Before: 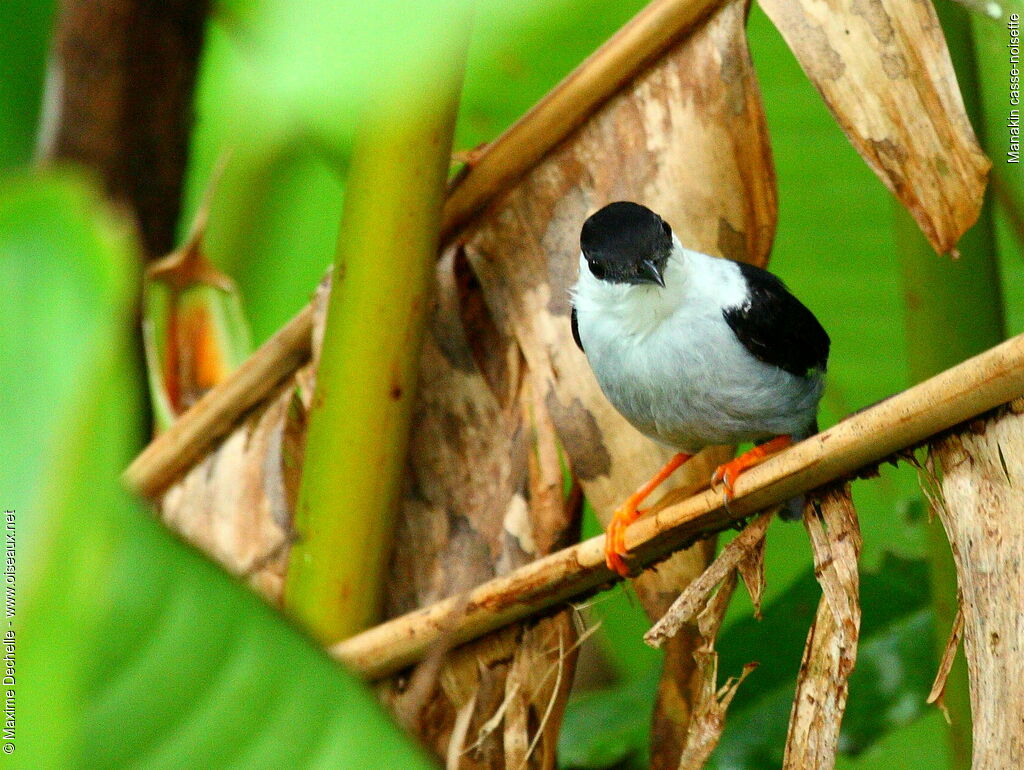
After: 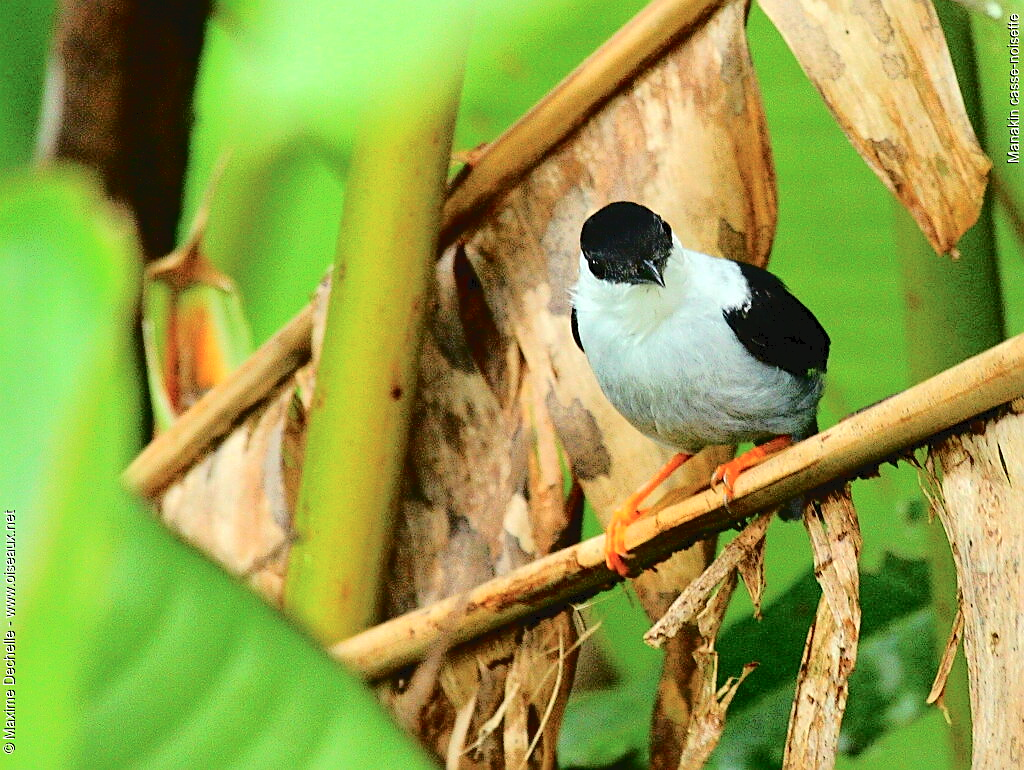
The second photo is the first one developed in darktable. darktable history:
sharpen: on, module defaults
color calibration: gray › normalize channels true, illuminant same as pipeline (D50), adaptation XYZ, x 0.345, y 0.358, temperature 5008.31 K, gamut compression 0.002
tone curve: curves: ch0 [(0, 0) (0.003, 0.051) (0.011, 0.052) (0.025, 0.055) (0.044, 0.062) (0.069, 0.068) (0.1, 0.077) (0.136, 0.098) (0.177, 0.145) (0.224, 0.223) (0.277, 0.314) (0.335, 0.43) (0.399, 0.518) (0.468, 0.591) (0.543, 0.656) (0.623, 0.726) (0.709, 0.809) (0.801, 0.857) (0.898, 0.918) (1, 1)], color space Lab, independent channels, preserve colors none
